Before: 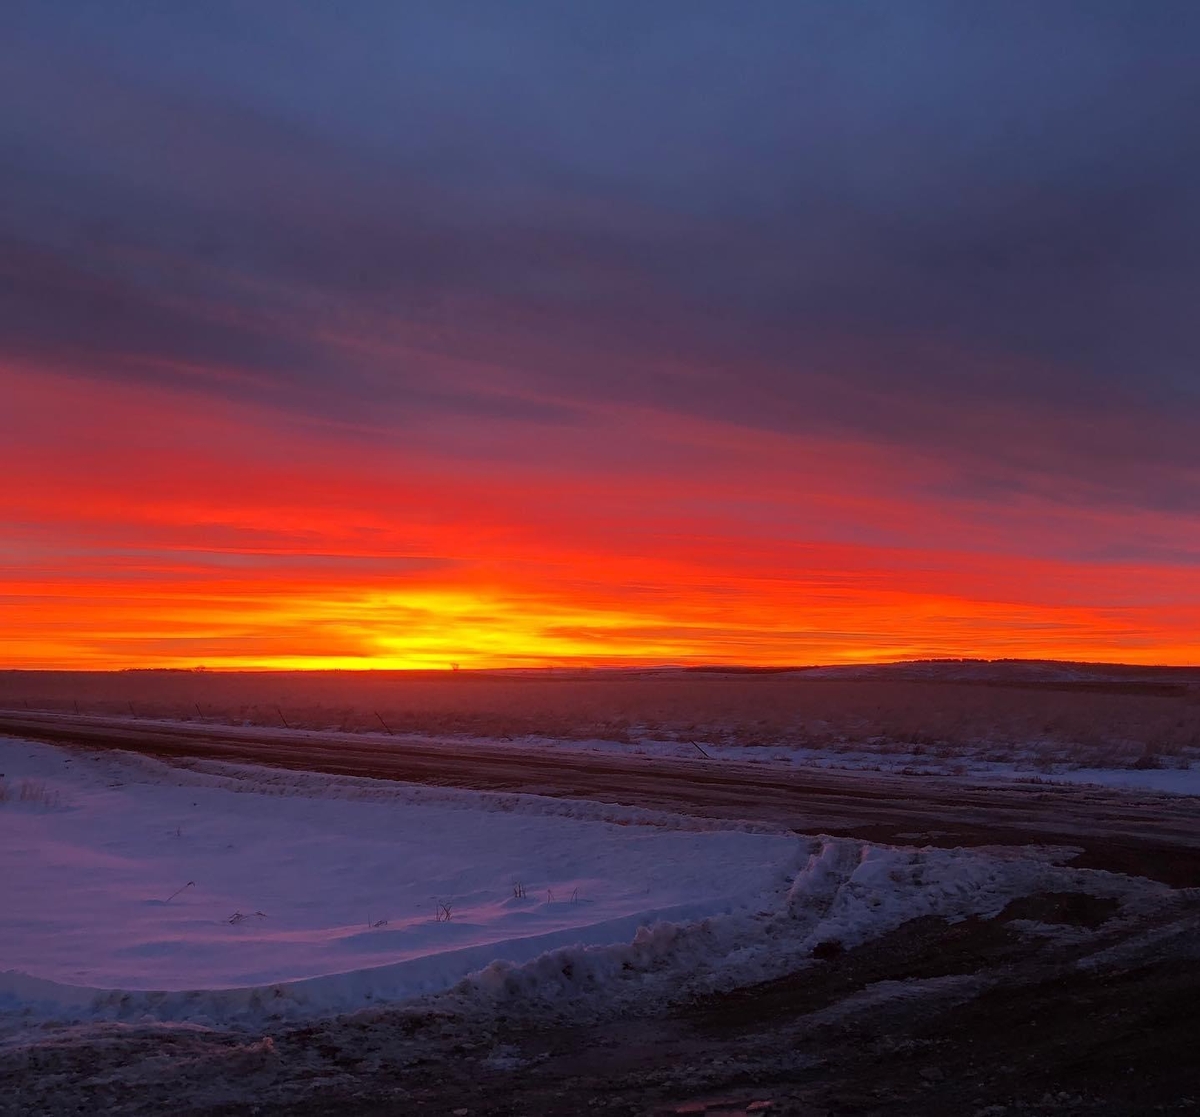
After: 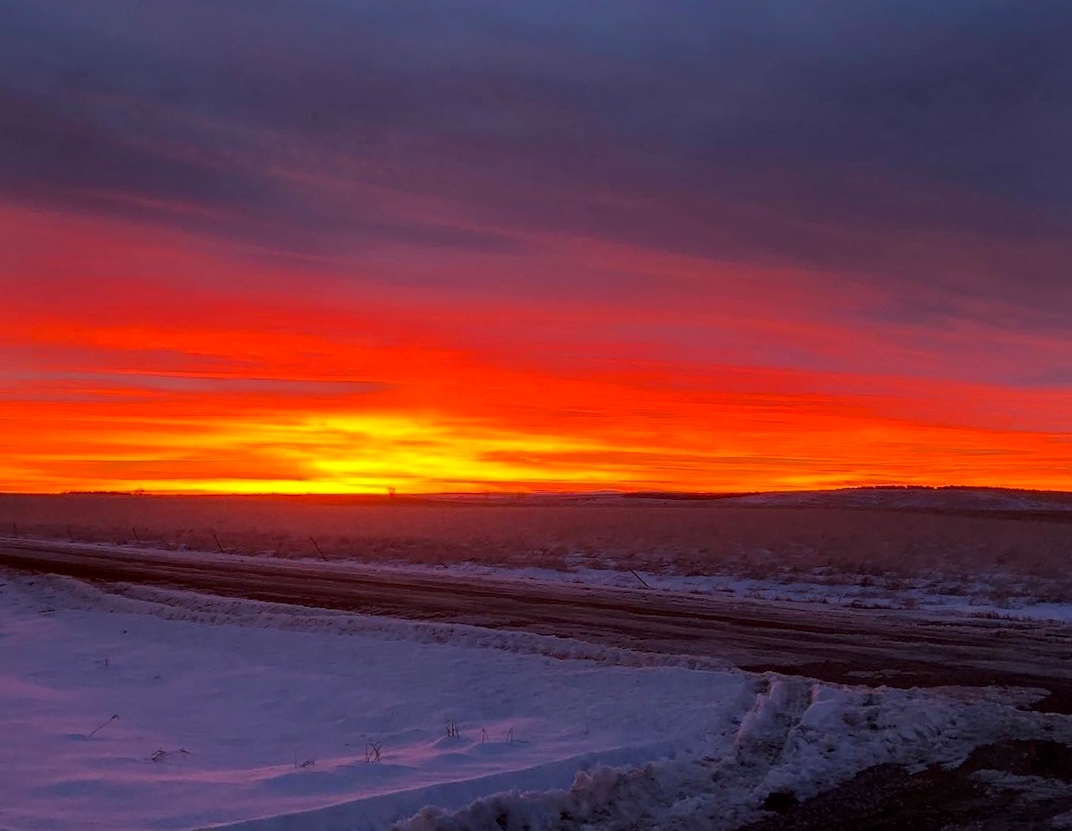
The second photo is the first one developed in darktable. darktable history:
crop: left 7.856%, top 11.836%, right 10.12%, bottom 15.387%
color balance: output saturation 110%
local contrast: on, module defaults
rotate and perspective: rotation 0.128°, lens shift (vertical) -0.181, lens shift (horizontal) -0.044, shear 0.001, automatic cropping off
